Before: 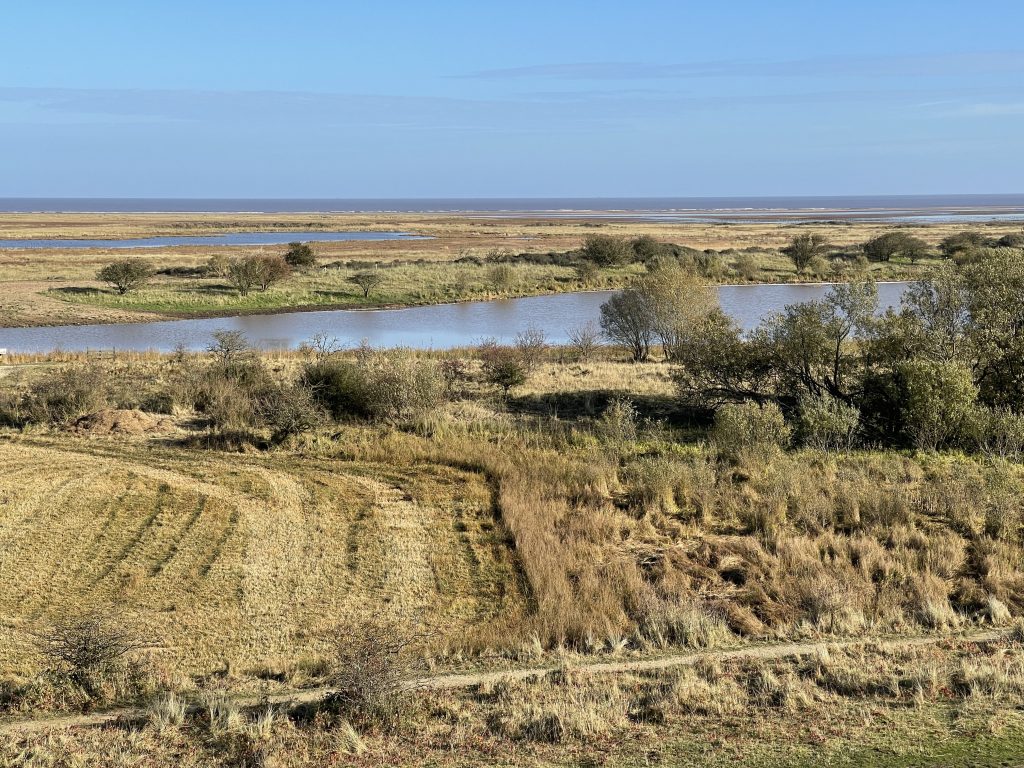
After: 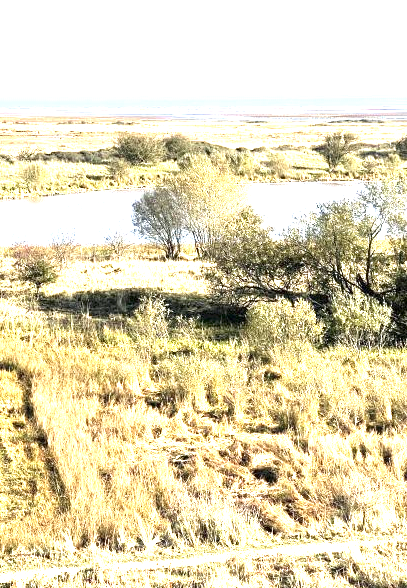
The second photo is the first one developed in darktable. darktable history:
exposure: exposure 2.207 EV, compensate highlight preservation false
crop: left 45.721%, top 13.393%, right 14.118%, bottom 10.01%
